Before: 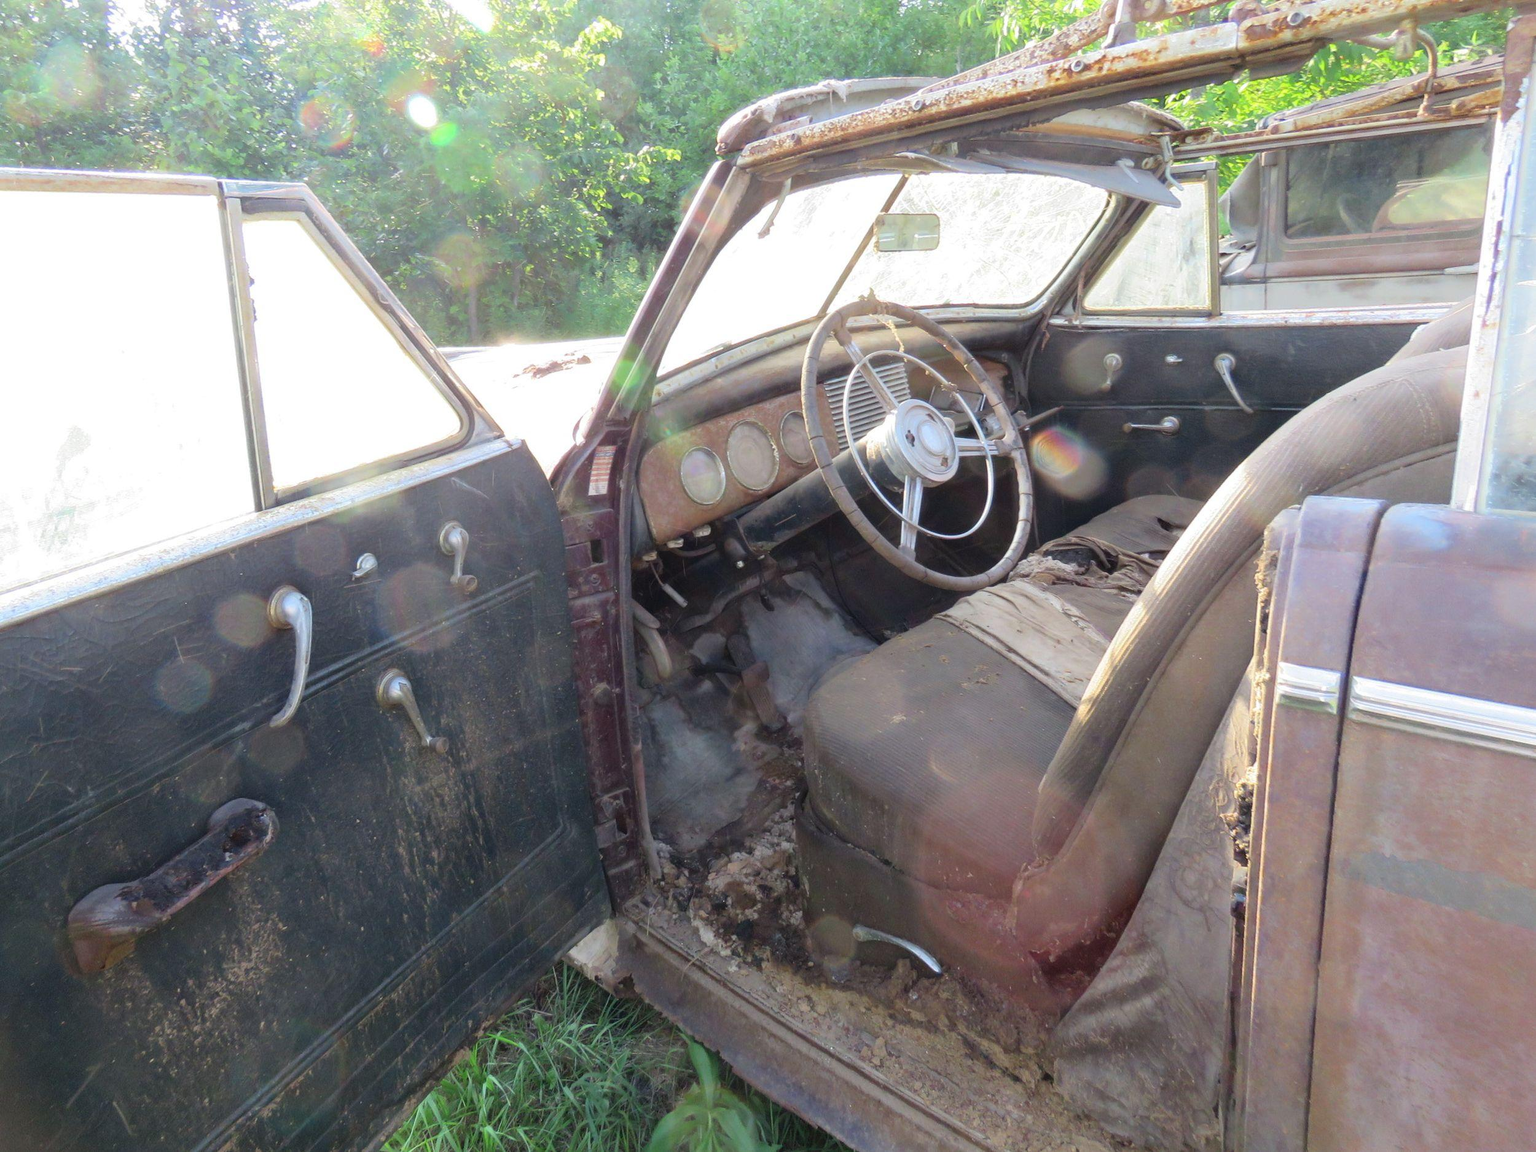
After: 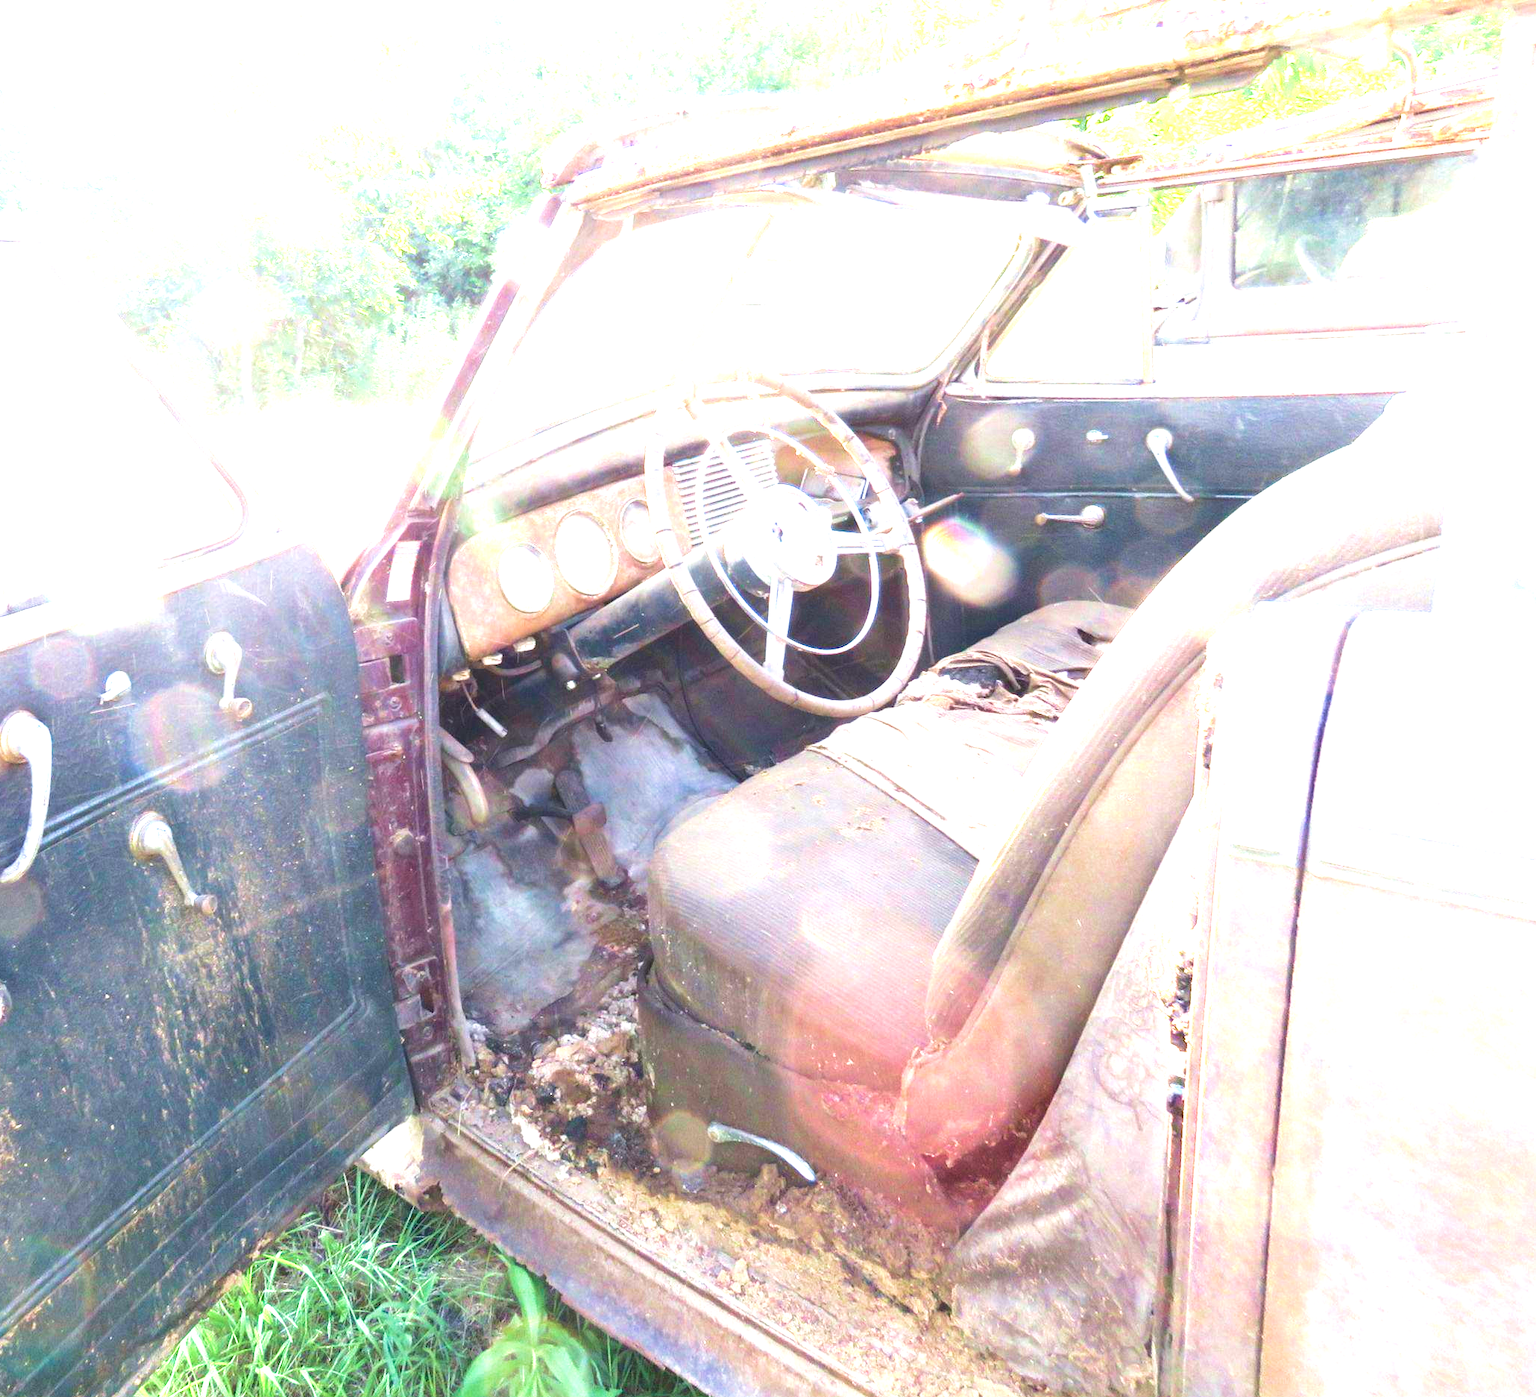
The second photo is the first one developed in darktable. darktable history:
exposure: black level correction 0, exposure 2.112 EV, compensate highlight preservation false
crop: left 17.598%, bottom 0.027%
velvia: strength 44.87%
